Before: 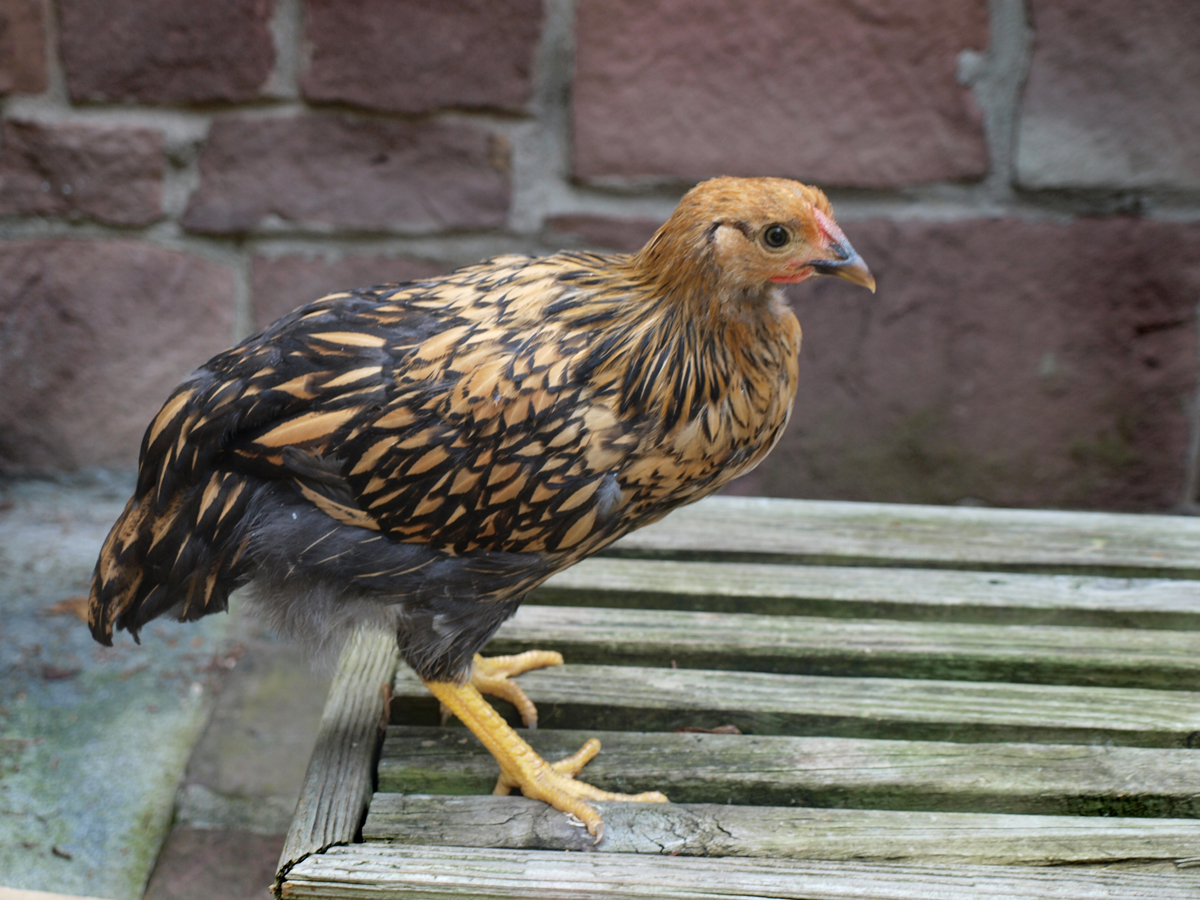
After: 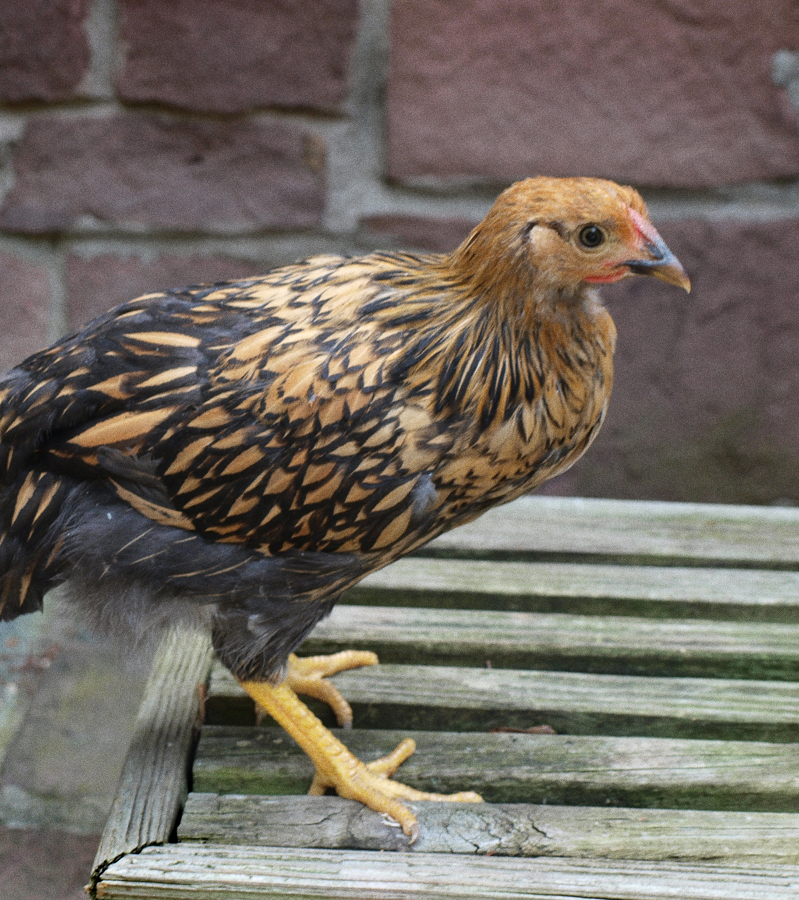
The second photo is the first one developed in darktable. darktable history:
crop: left 15.419%, right 17.914%
grain: coarseness 0.09 ISO
